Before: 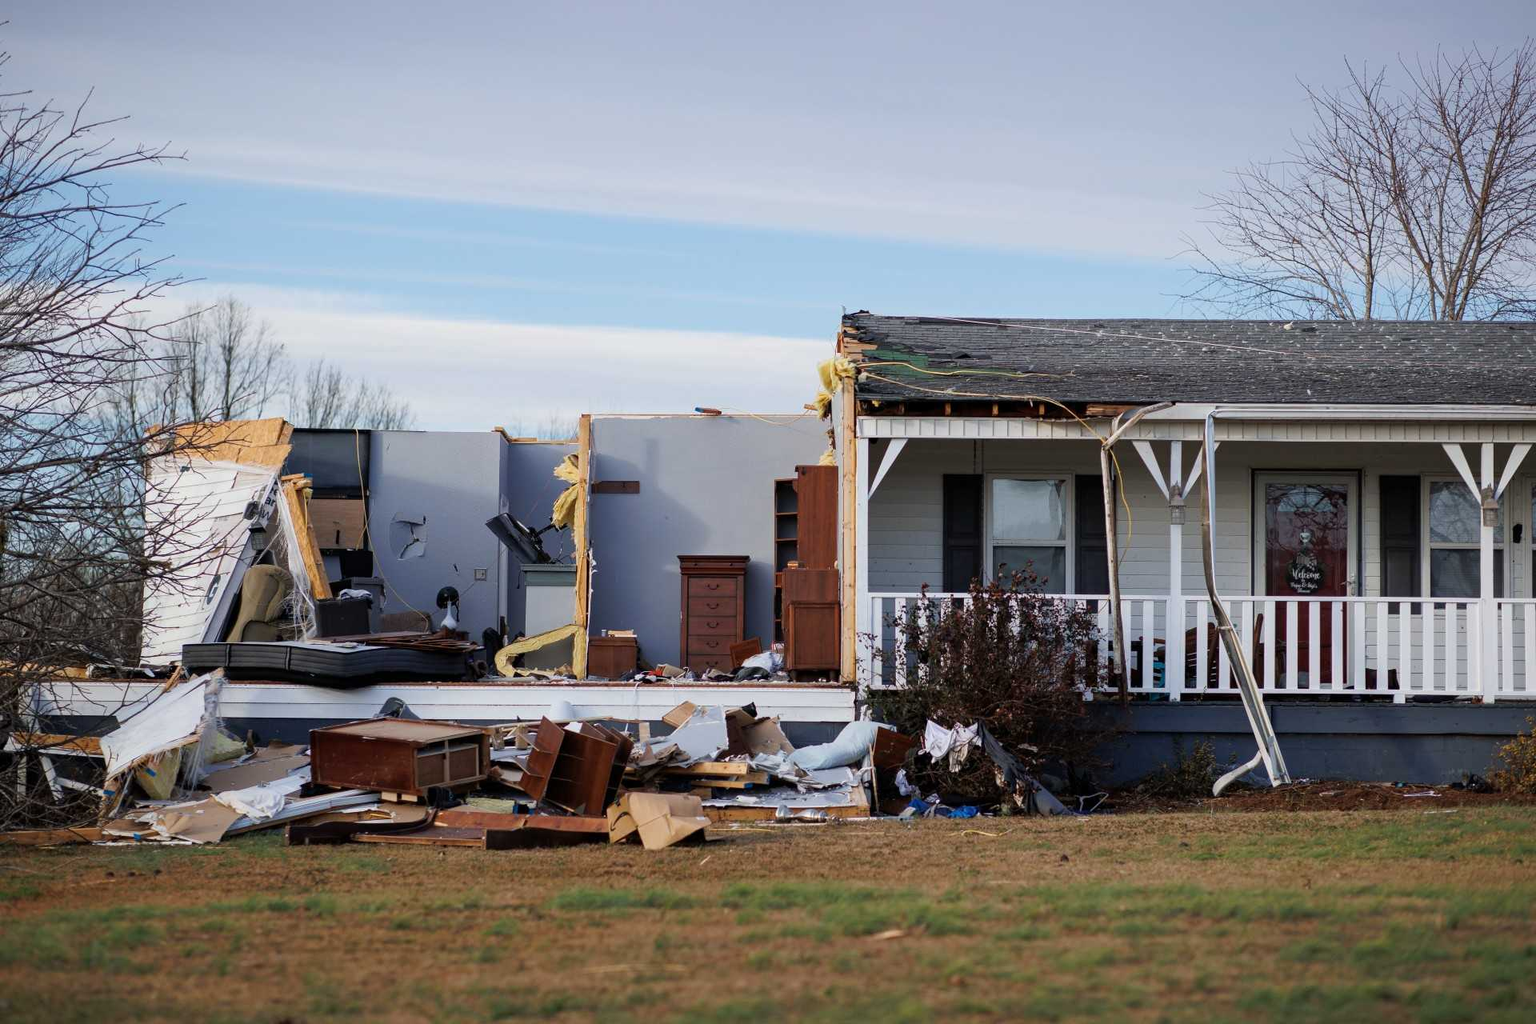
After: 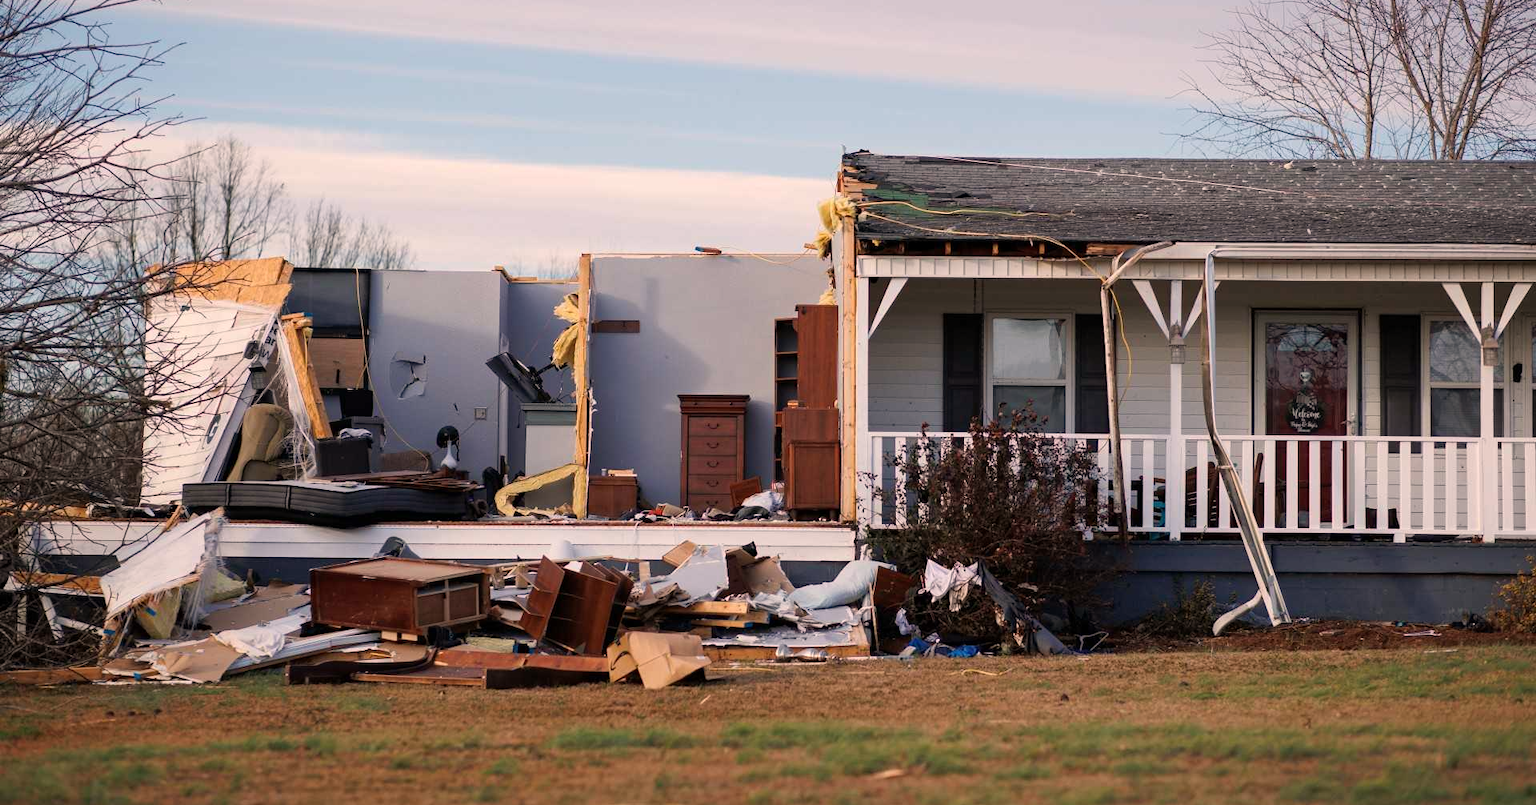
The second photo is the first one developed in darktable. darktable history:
crop and rotate: top 15.774%, bottom 5.506%
white balance: red 1.127, blue 0.943
